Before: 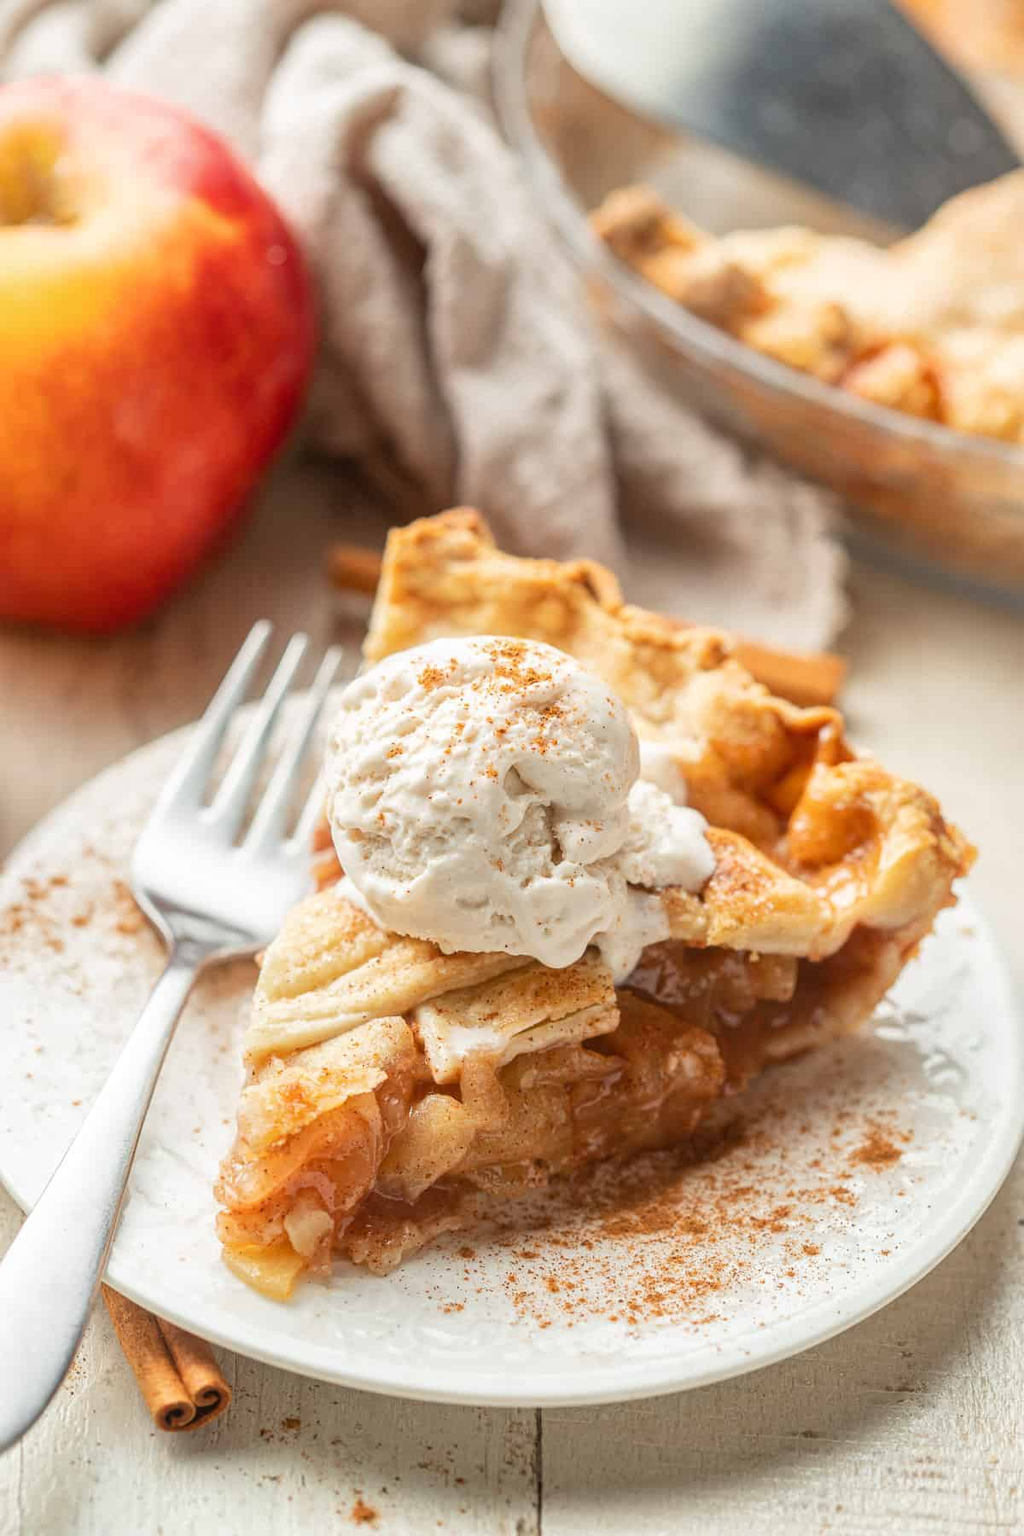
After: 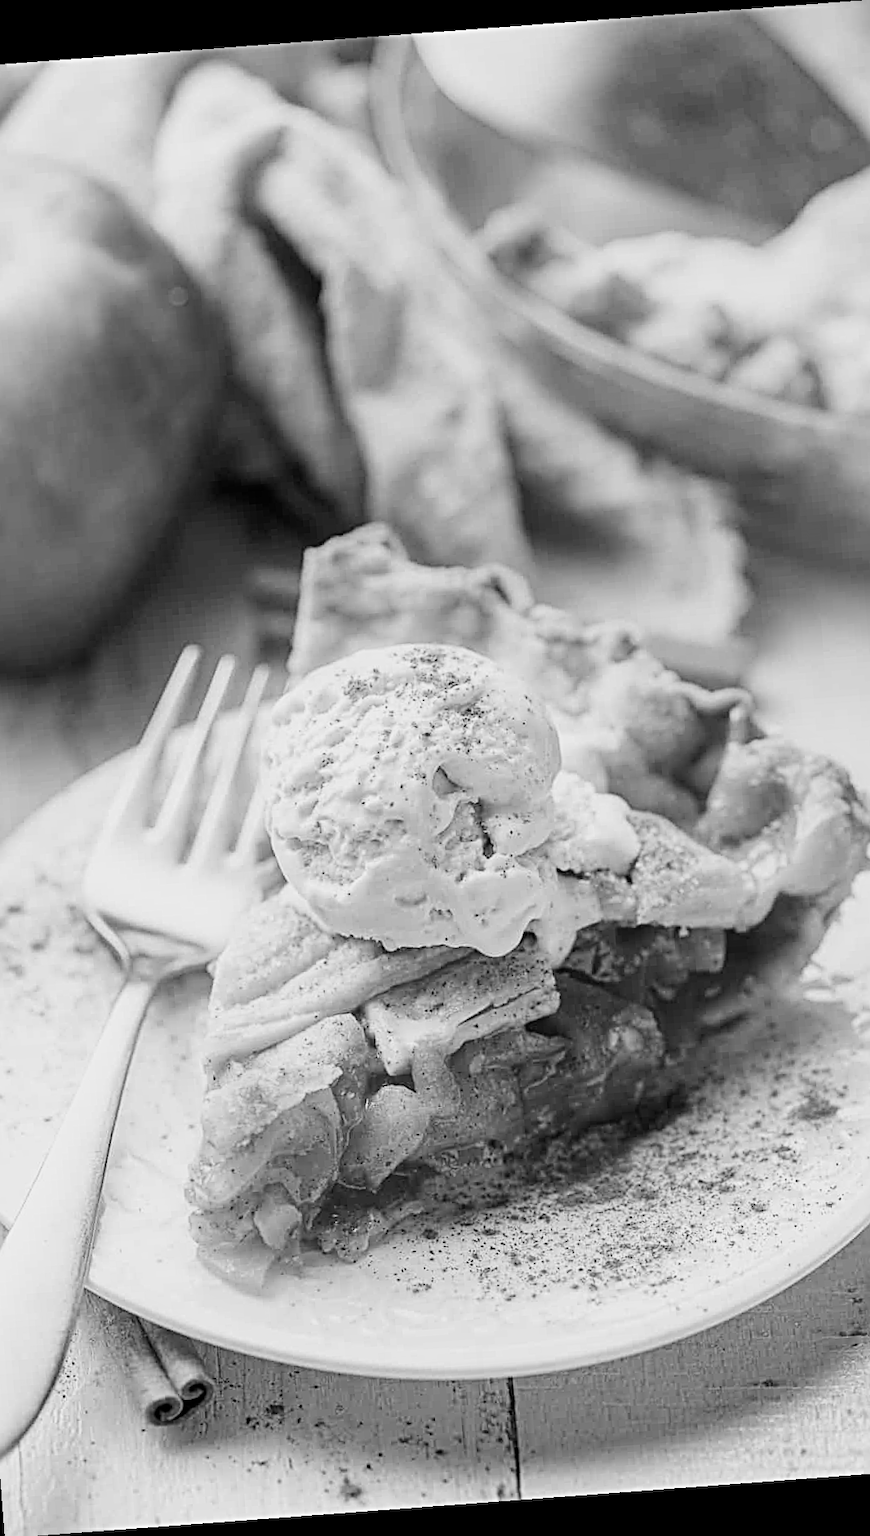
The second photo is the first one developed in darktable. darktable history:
color balance rgb: shadows lift › chroma 1%, shadows lift › hue 217.2°, power › hue 310.8°, highlights gain › chroma 1%, highlights gain › hue 54°, global offset › luminance 0.5%, global offset › hue 171.6°, perceptual saturation grading › global saturation 14.09%, perceptual saturation grading › highlights -25%, perceptual saturation grading › shadows 30%, perceptual brilliance grading › highlights 13.42%, perceptual brilliance grading › mid-tones 8.05%, perceptual brilliance grading › shadows -17.45%, global vibrance 25%
monochrome: a -6.99, b 35.61, size 1.4
sharpen: radius 3.025, amount 0.757
rotate and perspective: rotation -4.25°, automatic cropping off
color balance: mode lift, gamma, gain (sRGB)
crop and rotate: left 9.597%, right 10.195%
color correction: highlights a* 10.12, highlights b* 39.04, shadows a* 14.62, shadows b* 3.37
filmic rgb: black relative exposure -4.88 EV, hardness 2.82
